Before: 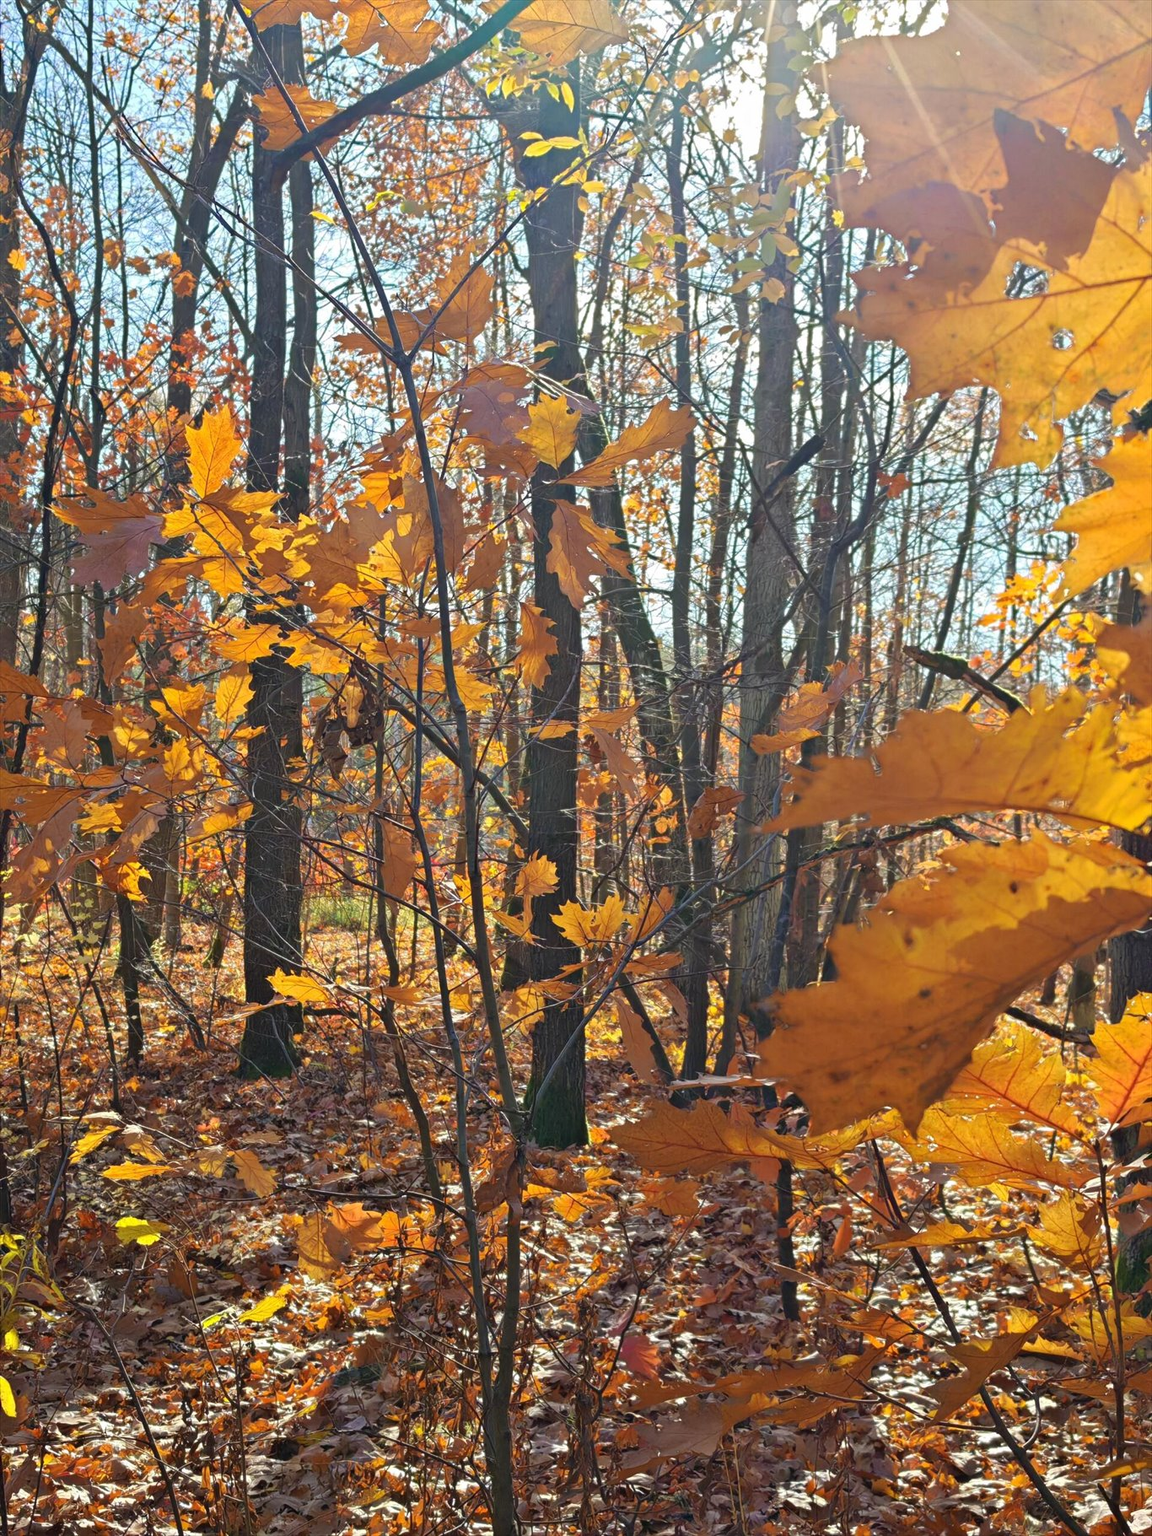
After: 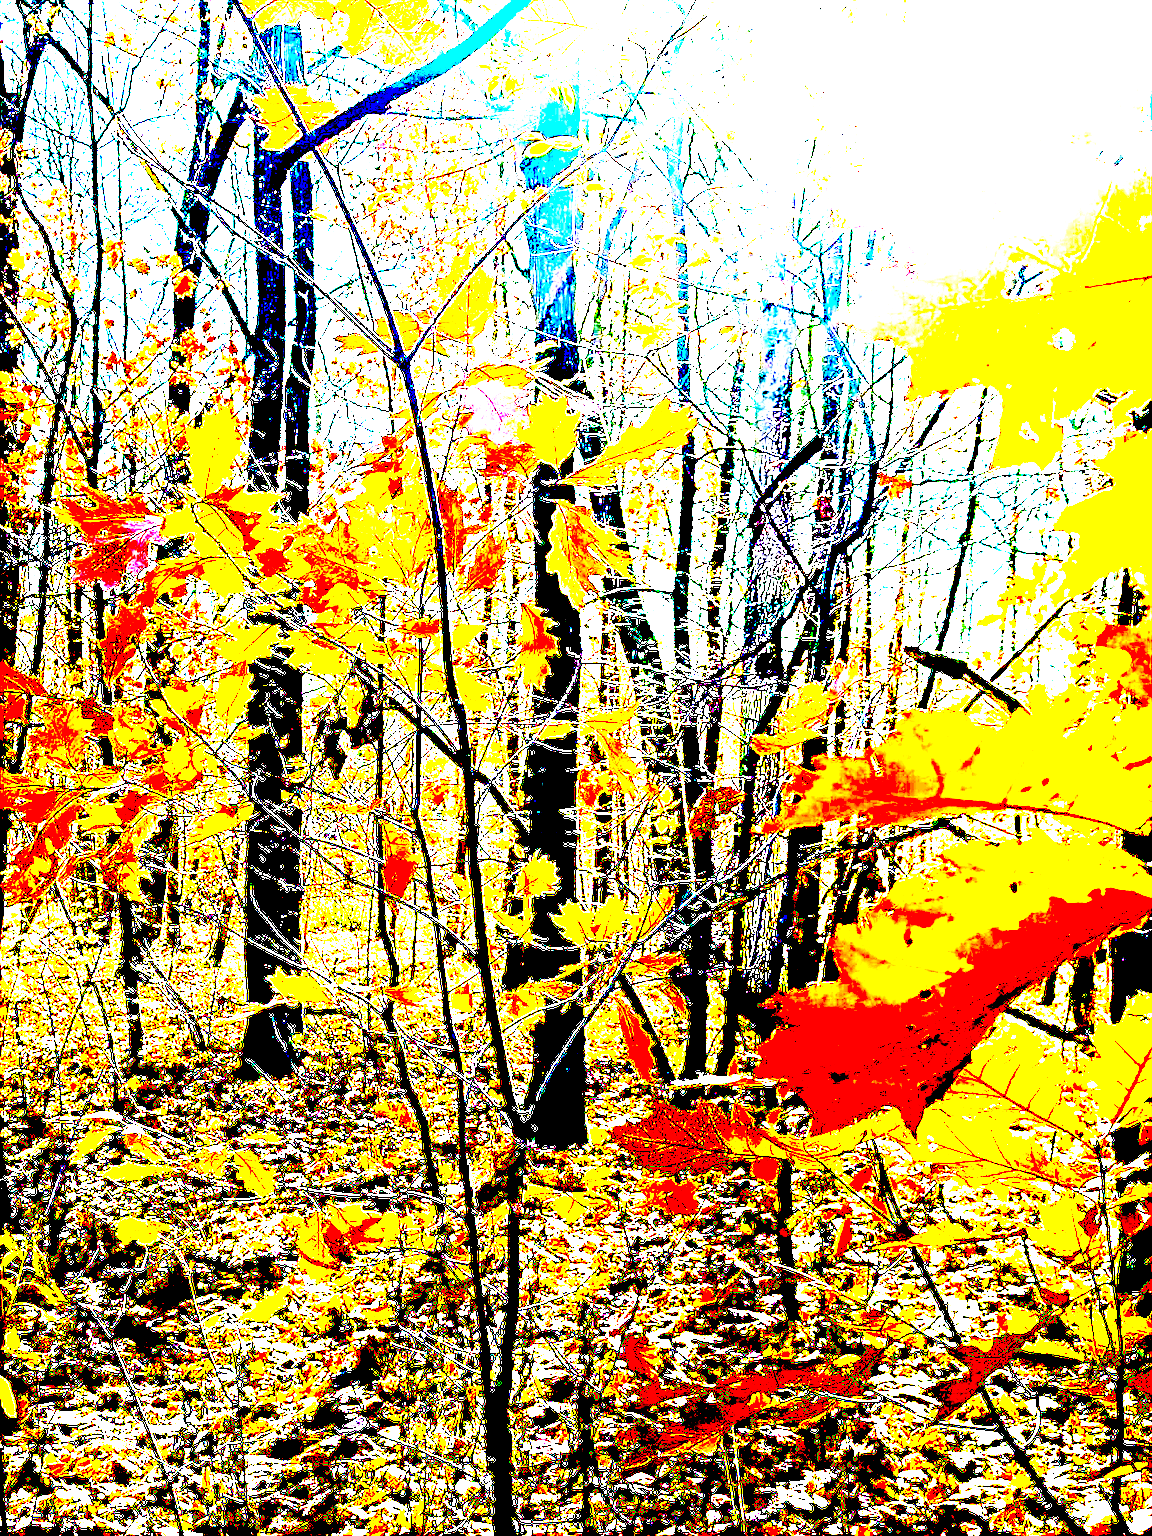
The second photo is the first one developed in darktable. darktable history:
sharpen: on, module defaults
exposure: black level correction 0.099, exposure 3.081 EV, compensate highlight preservation false
